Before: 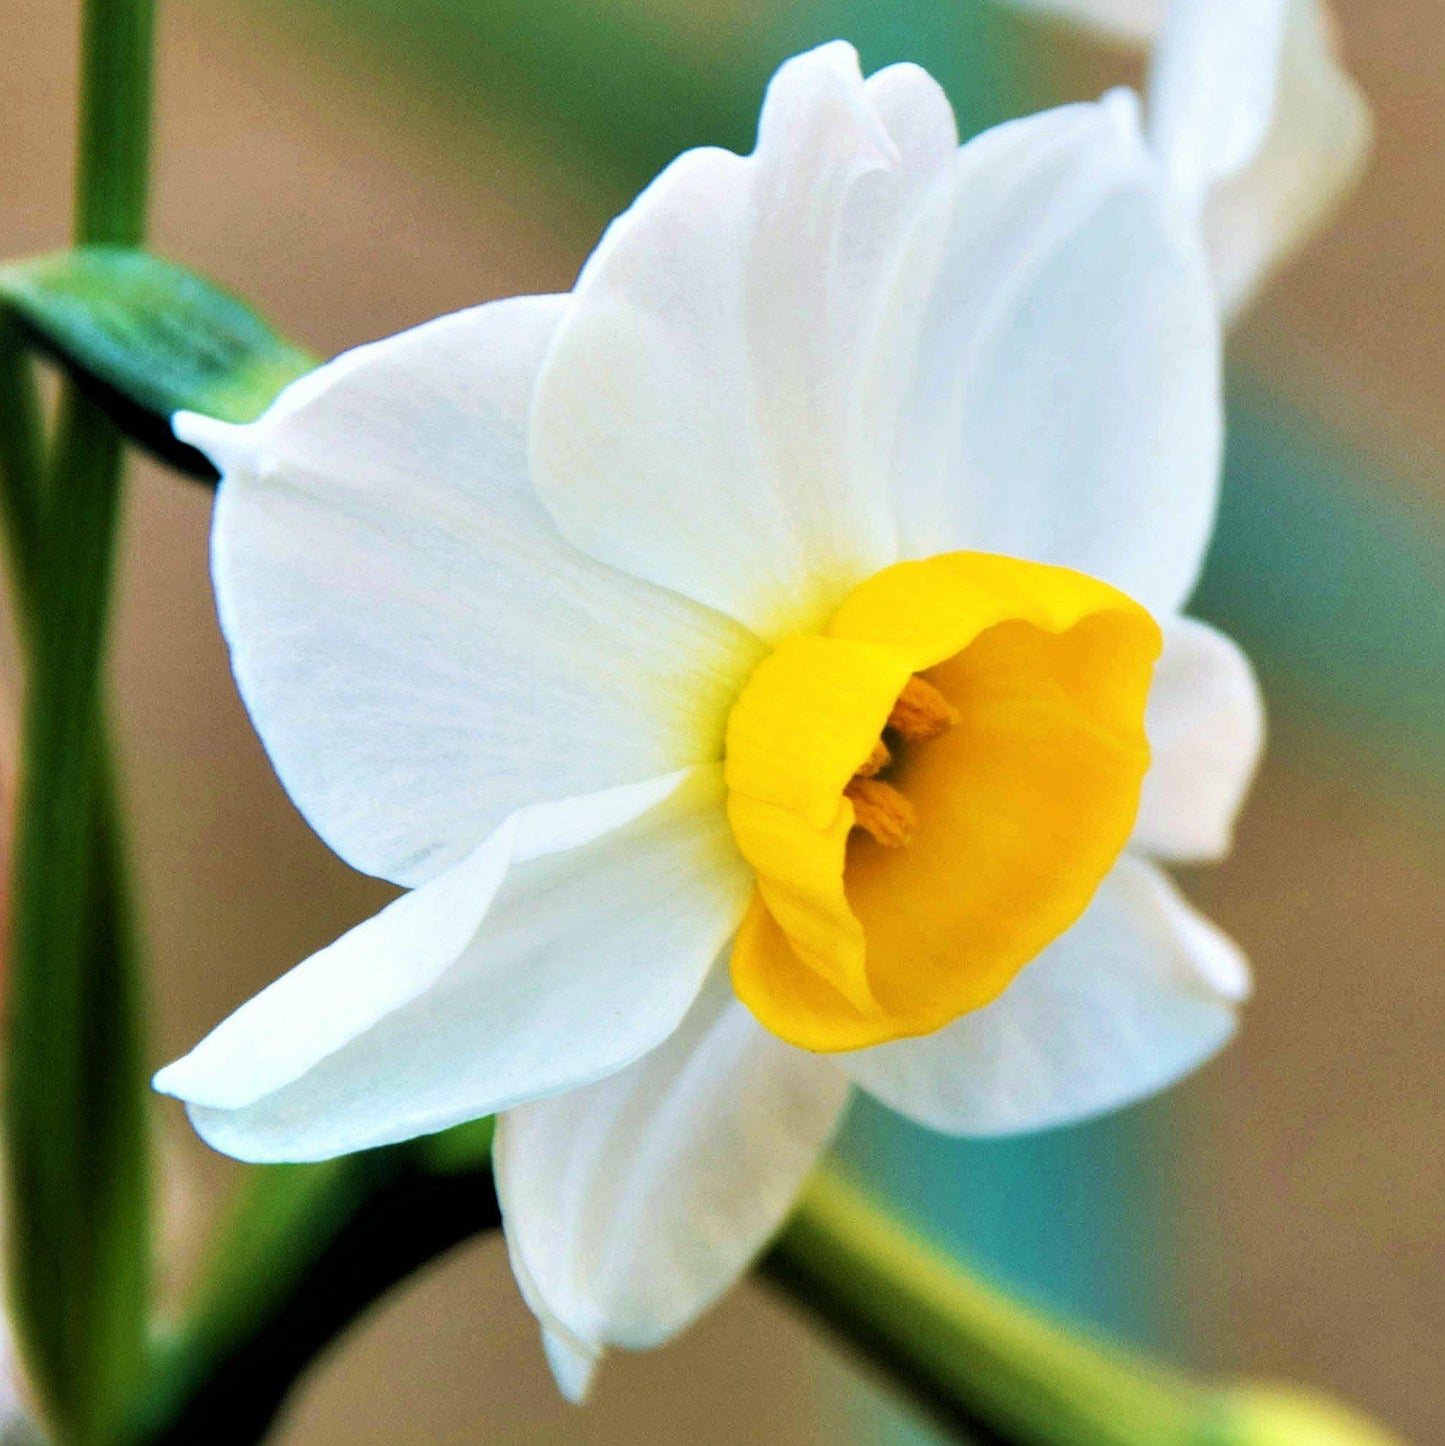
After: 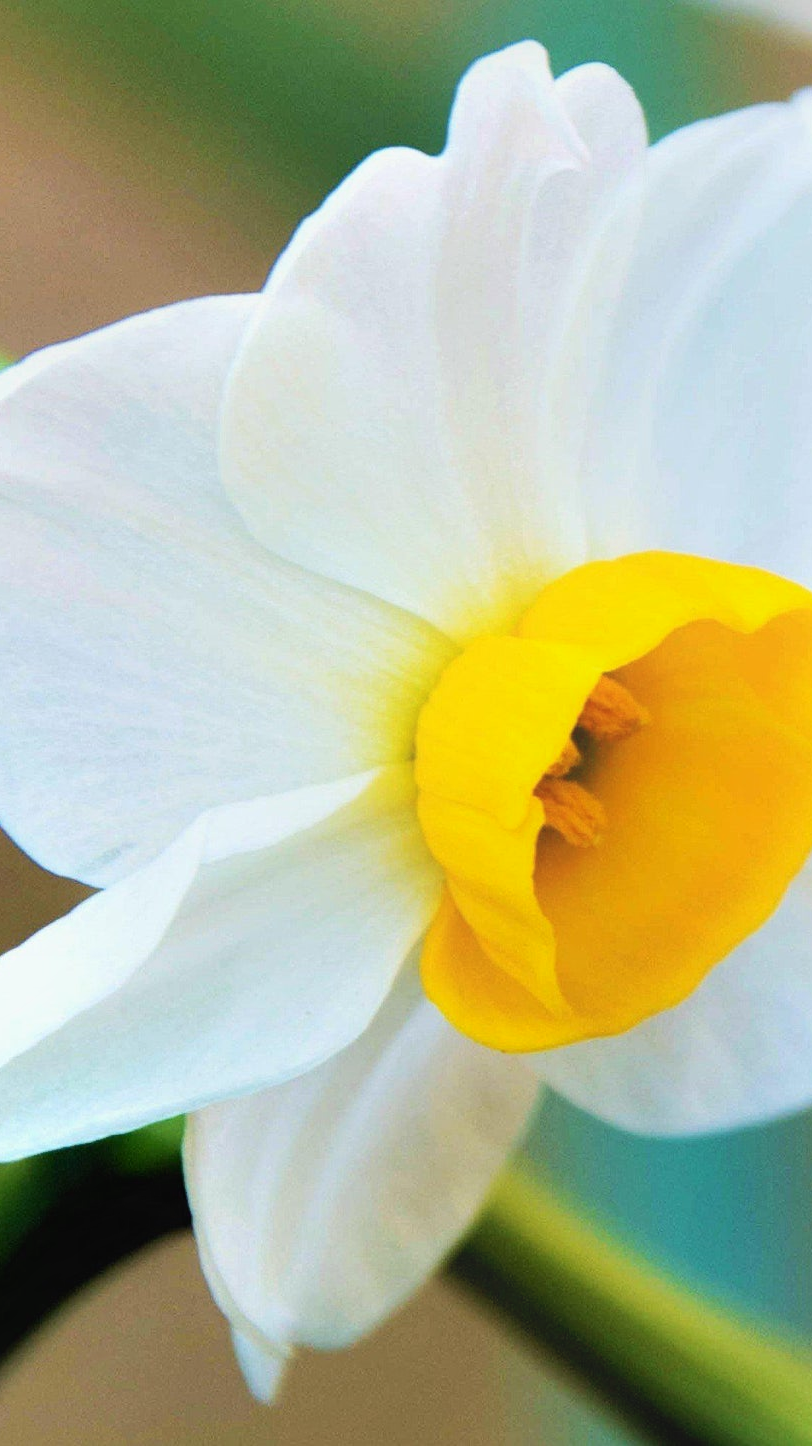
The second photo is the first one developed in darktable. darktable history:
contrast equalizer: y [[0.439, 0.44, 0.442, 0.457, 0.493, 0.498], [0.5 ×6], [0.5 ×6], [0 ×6], [0 ×6]]
crop: left 21.496%, right 22.254%
